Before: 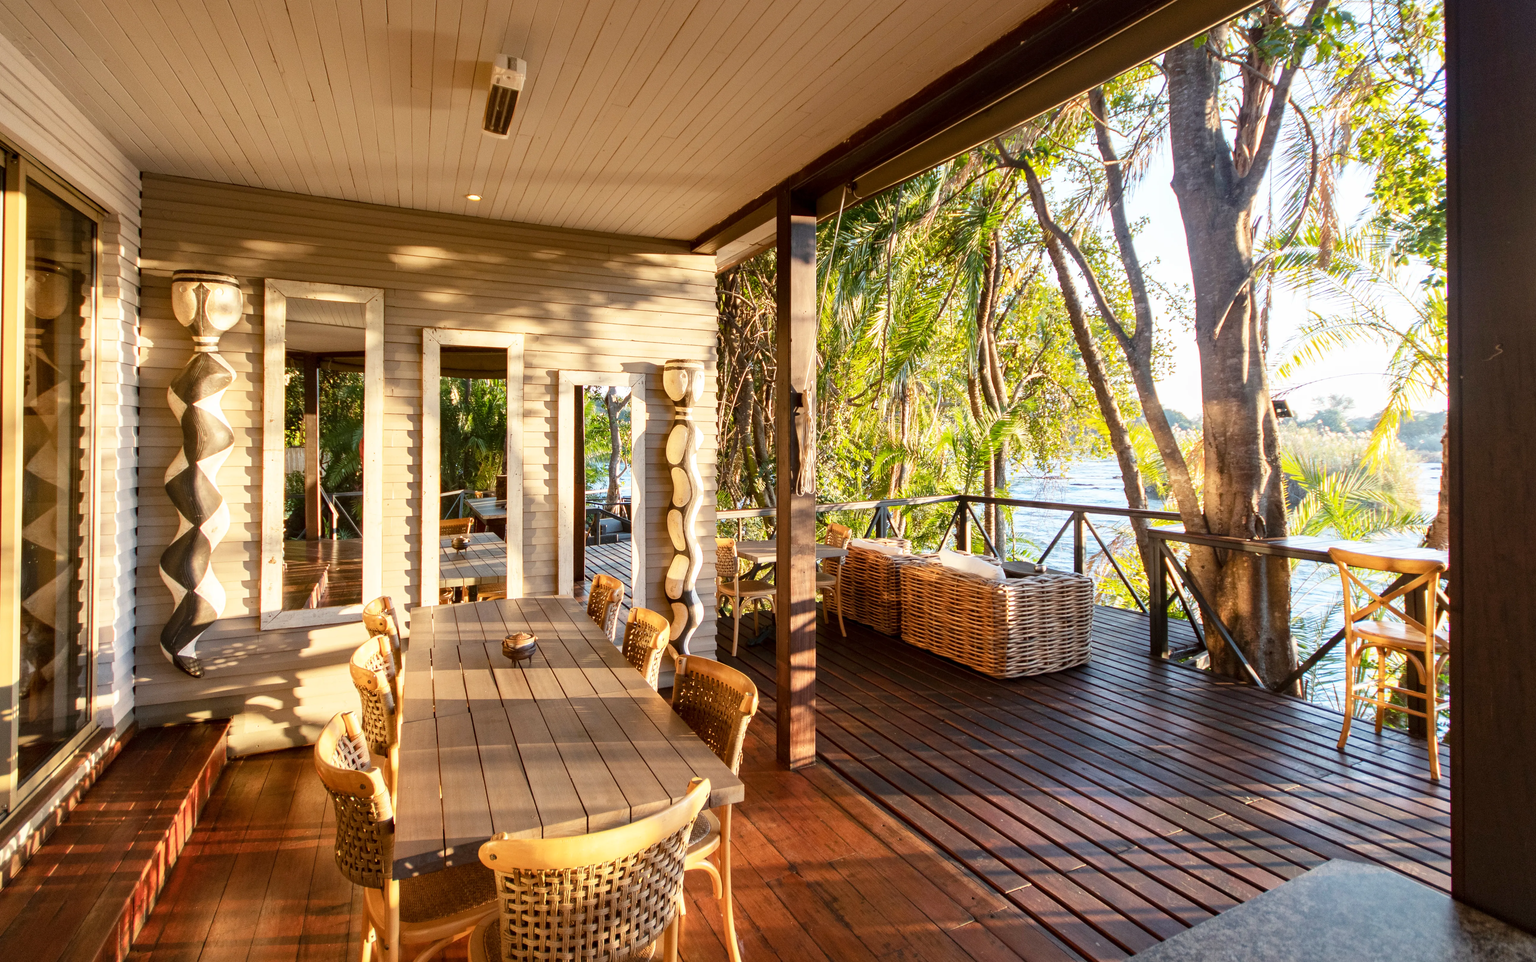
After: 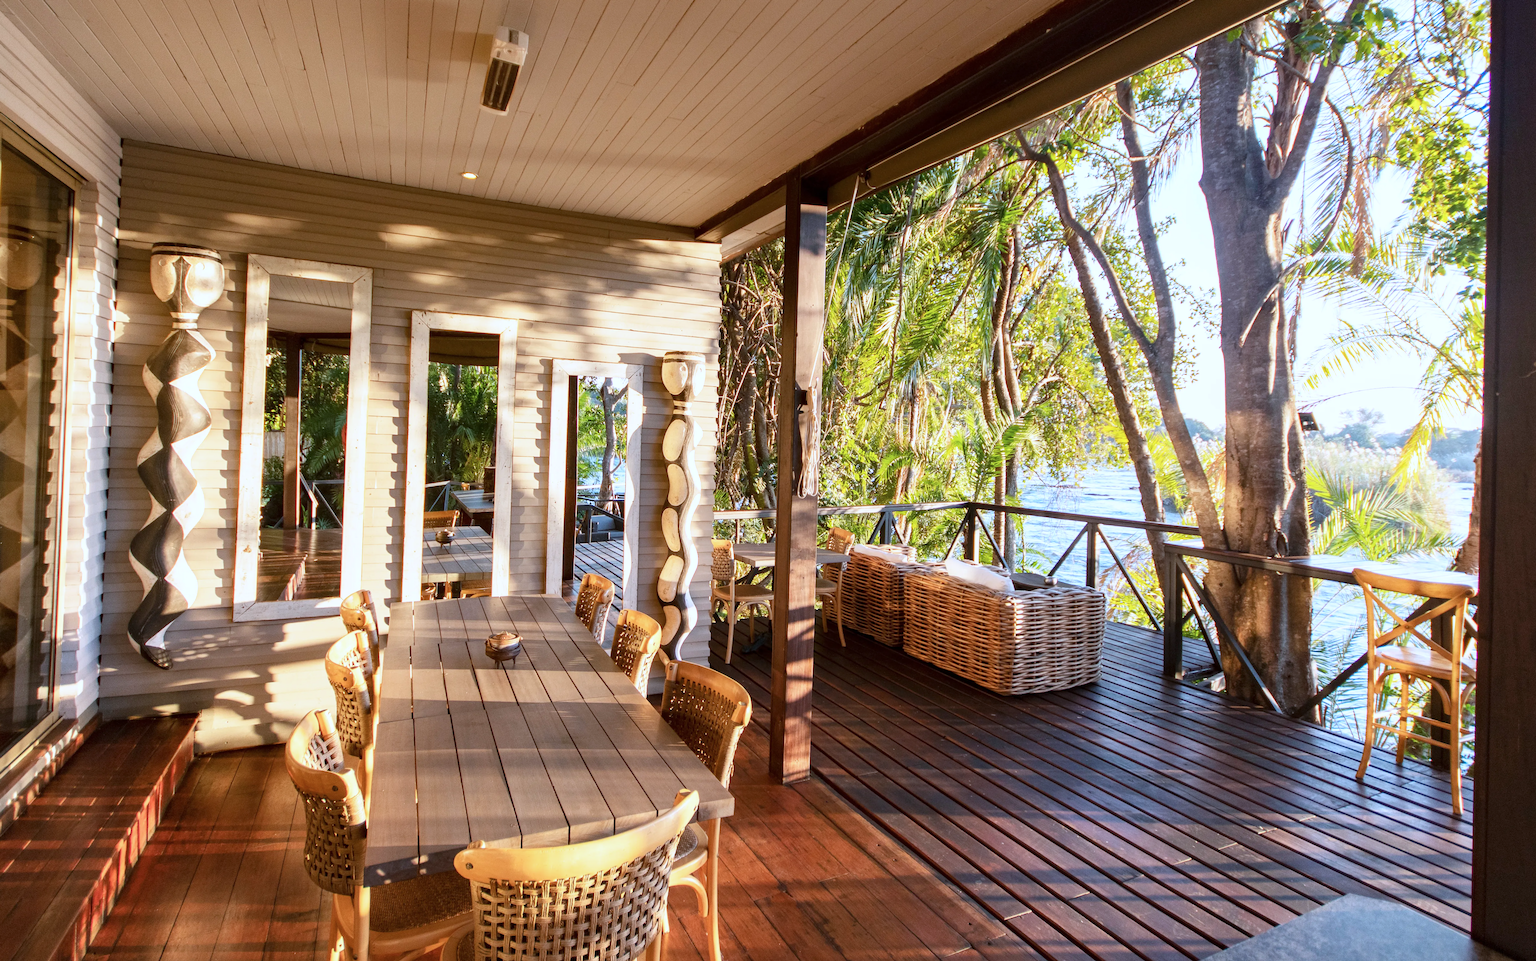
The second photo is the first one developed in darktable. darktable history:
exposure: compensate highlight preservation false
color calibration: illuminant as shot in camera, x 0.37, y 0.382, temperature 4313.32 K
crop and rotate: angle -1.69°
